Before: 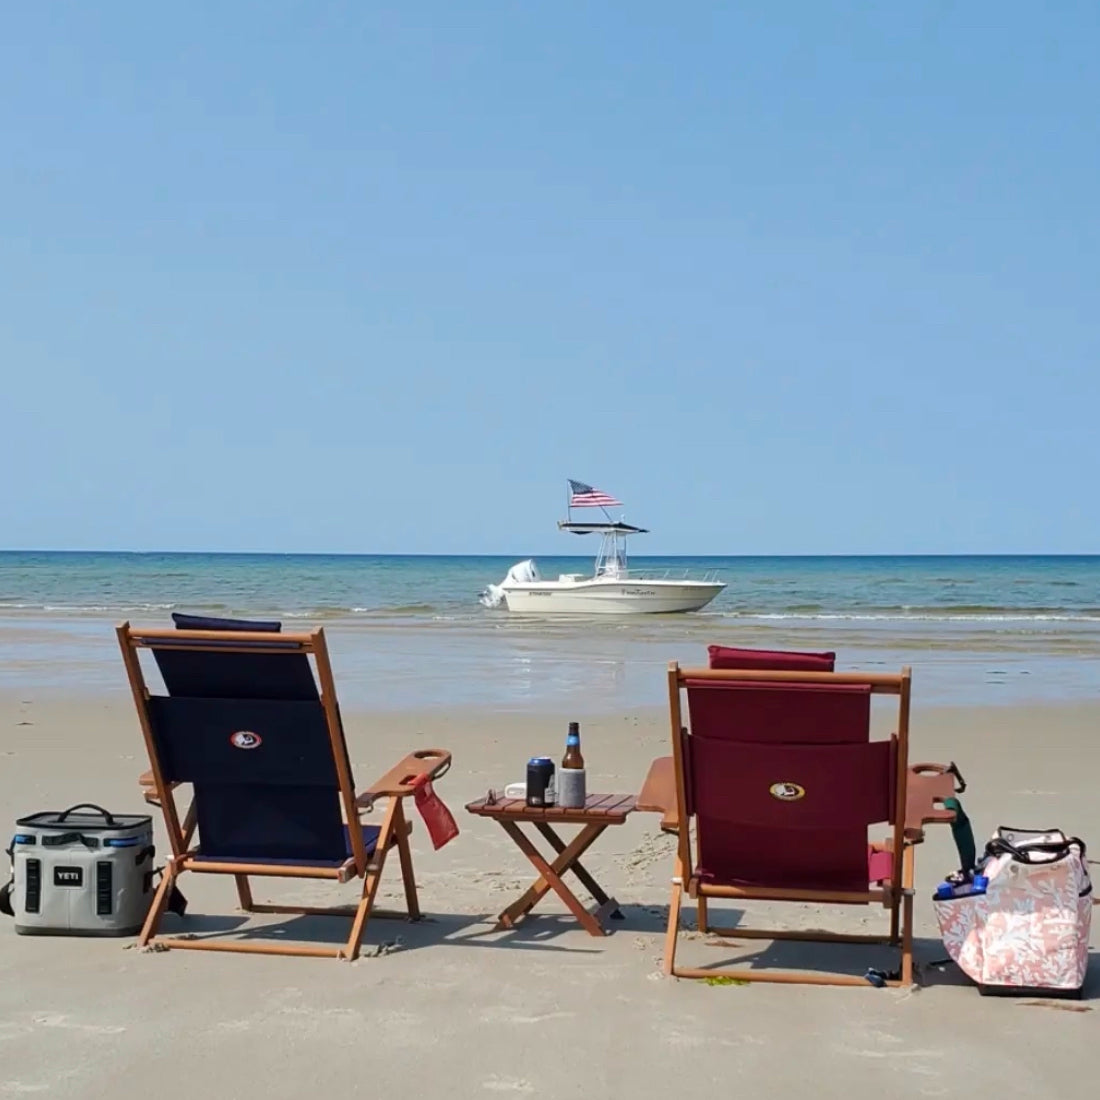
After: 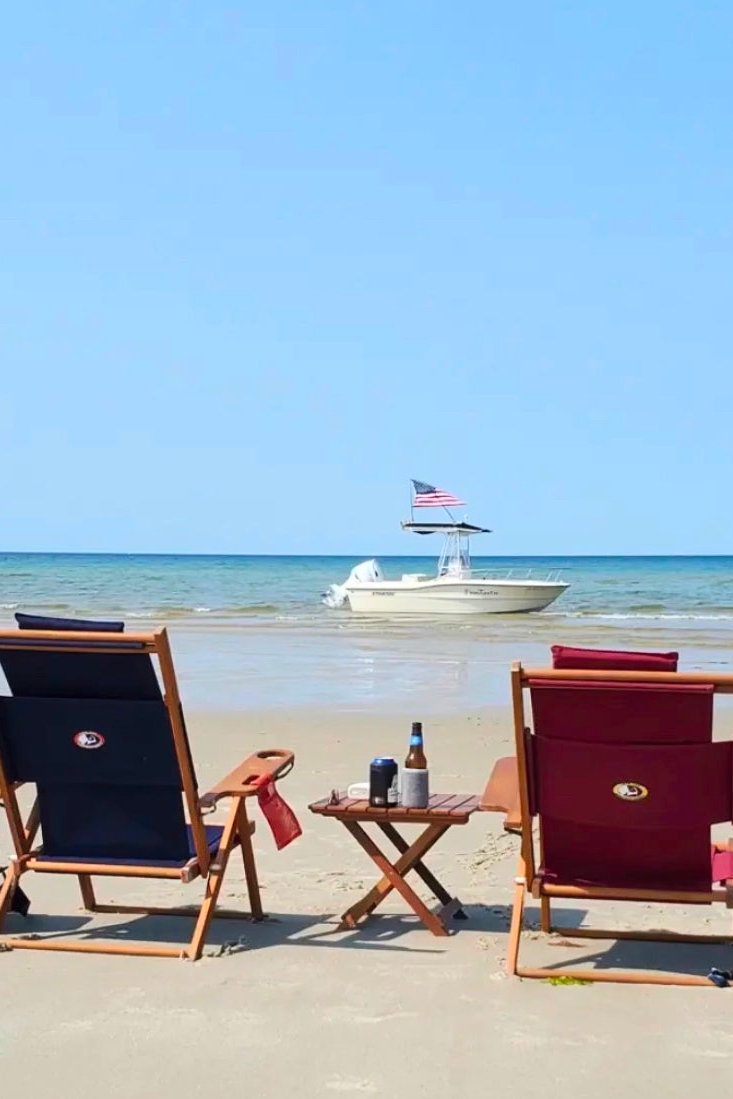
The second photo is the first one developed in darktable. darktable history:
contrast brightness saturation: contrast 0.2, brightness 0.16, saturation 0.22
crop and rotate: left 14.292%, right 19.041%
